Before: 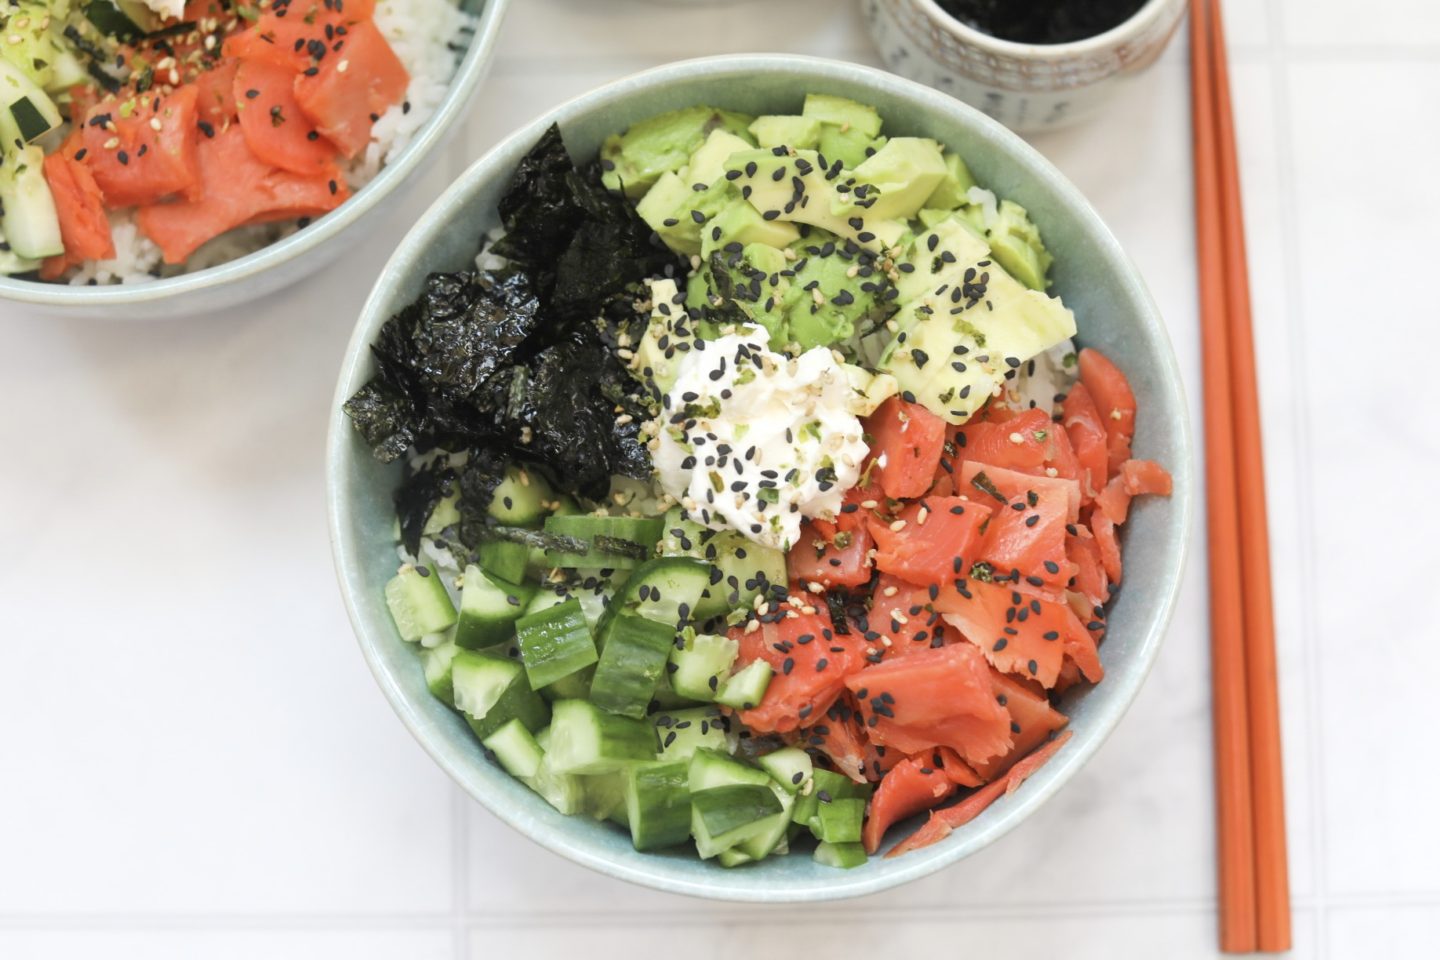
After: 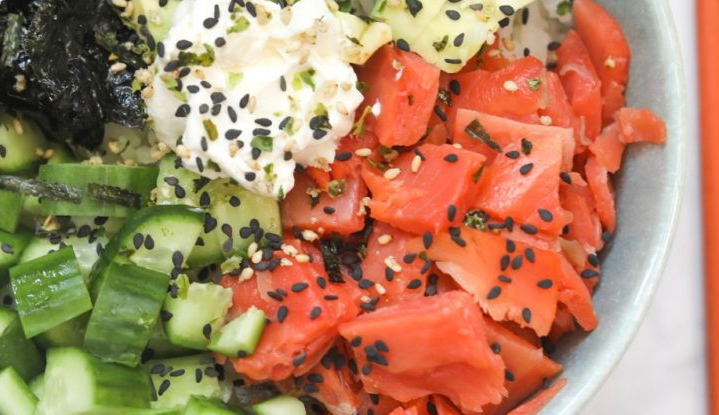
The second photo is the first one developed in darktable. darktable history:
crop: left 35.151%, top 36.749%, right 14.907%, bottom 19.978%
